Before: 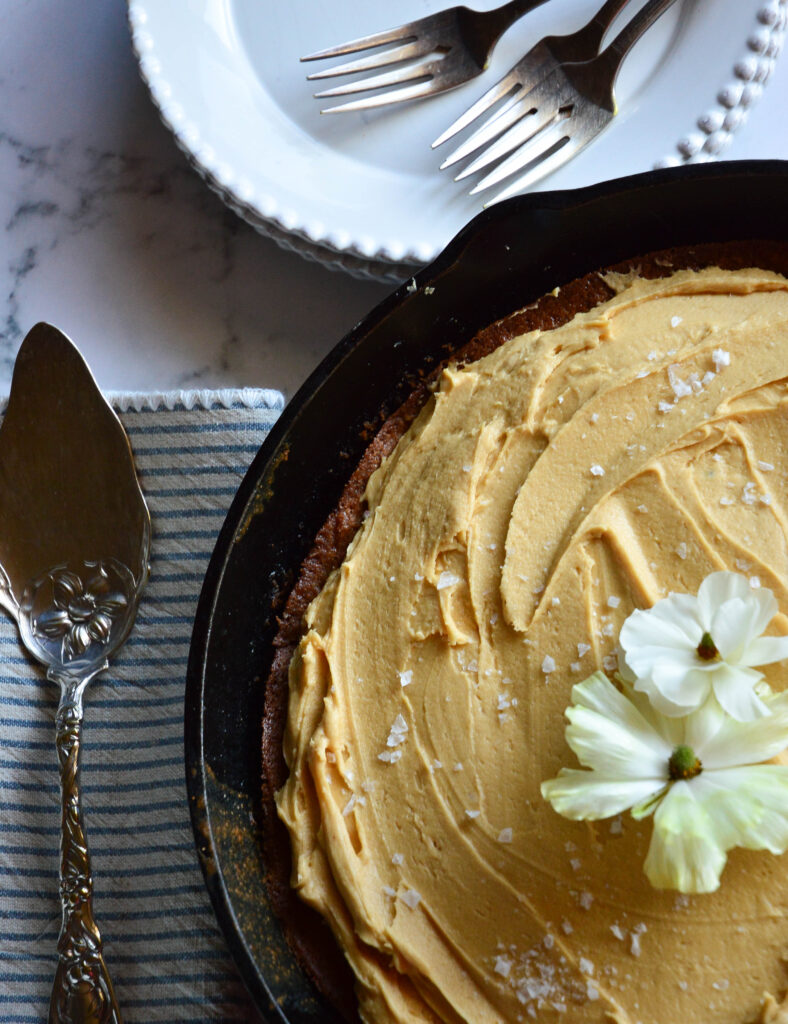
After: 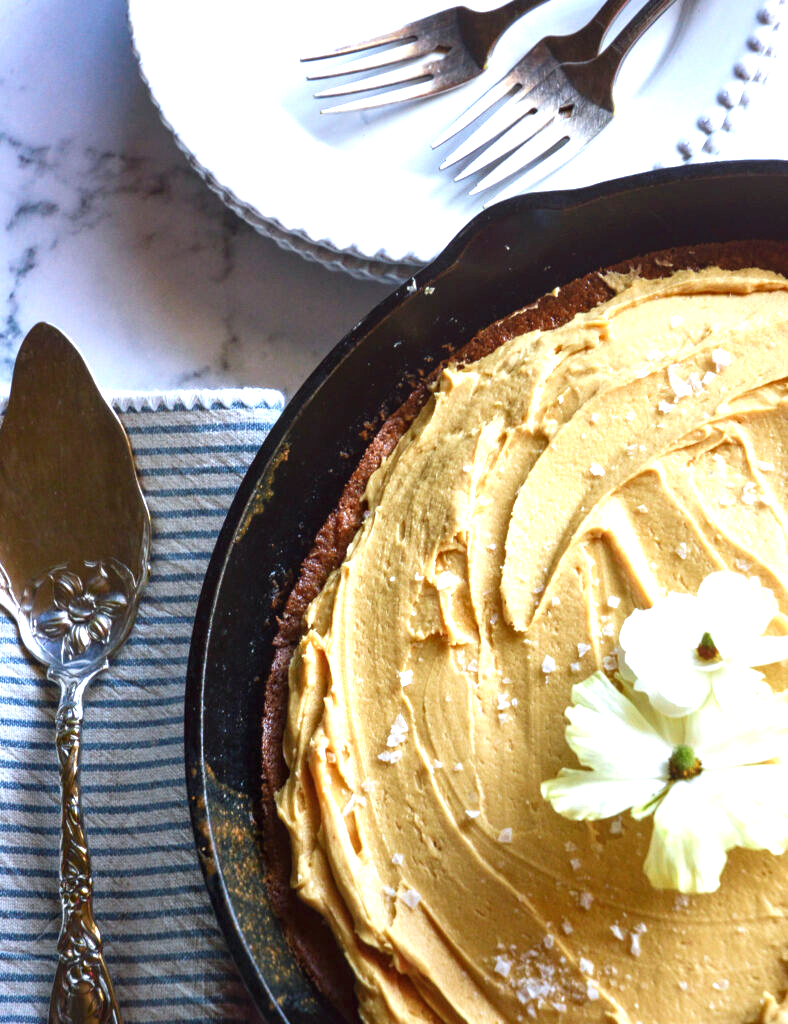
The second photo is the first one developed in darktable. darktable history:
velvia: strength 14.99%
exposure: exposure 1.07 EV, compensate highlight preservation false
color calibration: illuminant as shot in camera, x 0.358, y 0.373, temperature 4628.91 K
local contrast: on, module defaults
